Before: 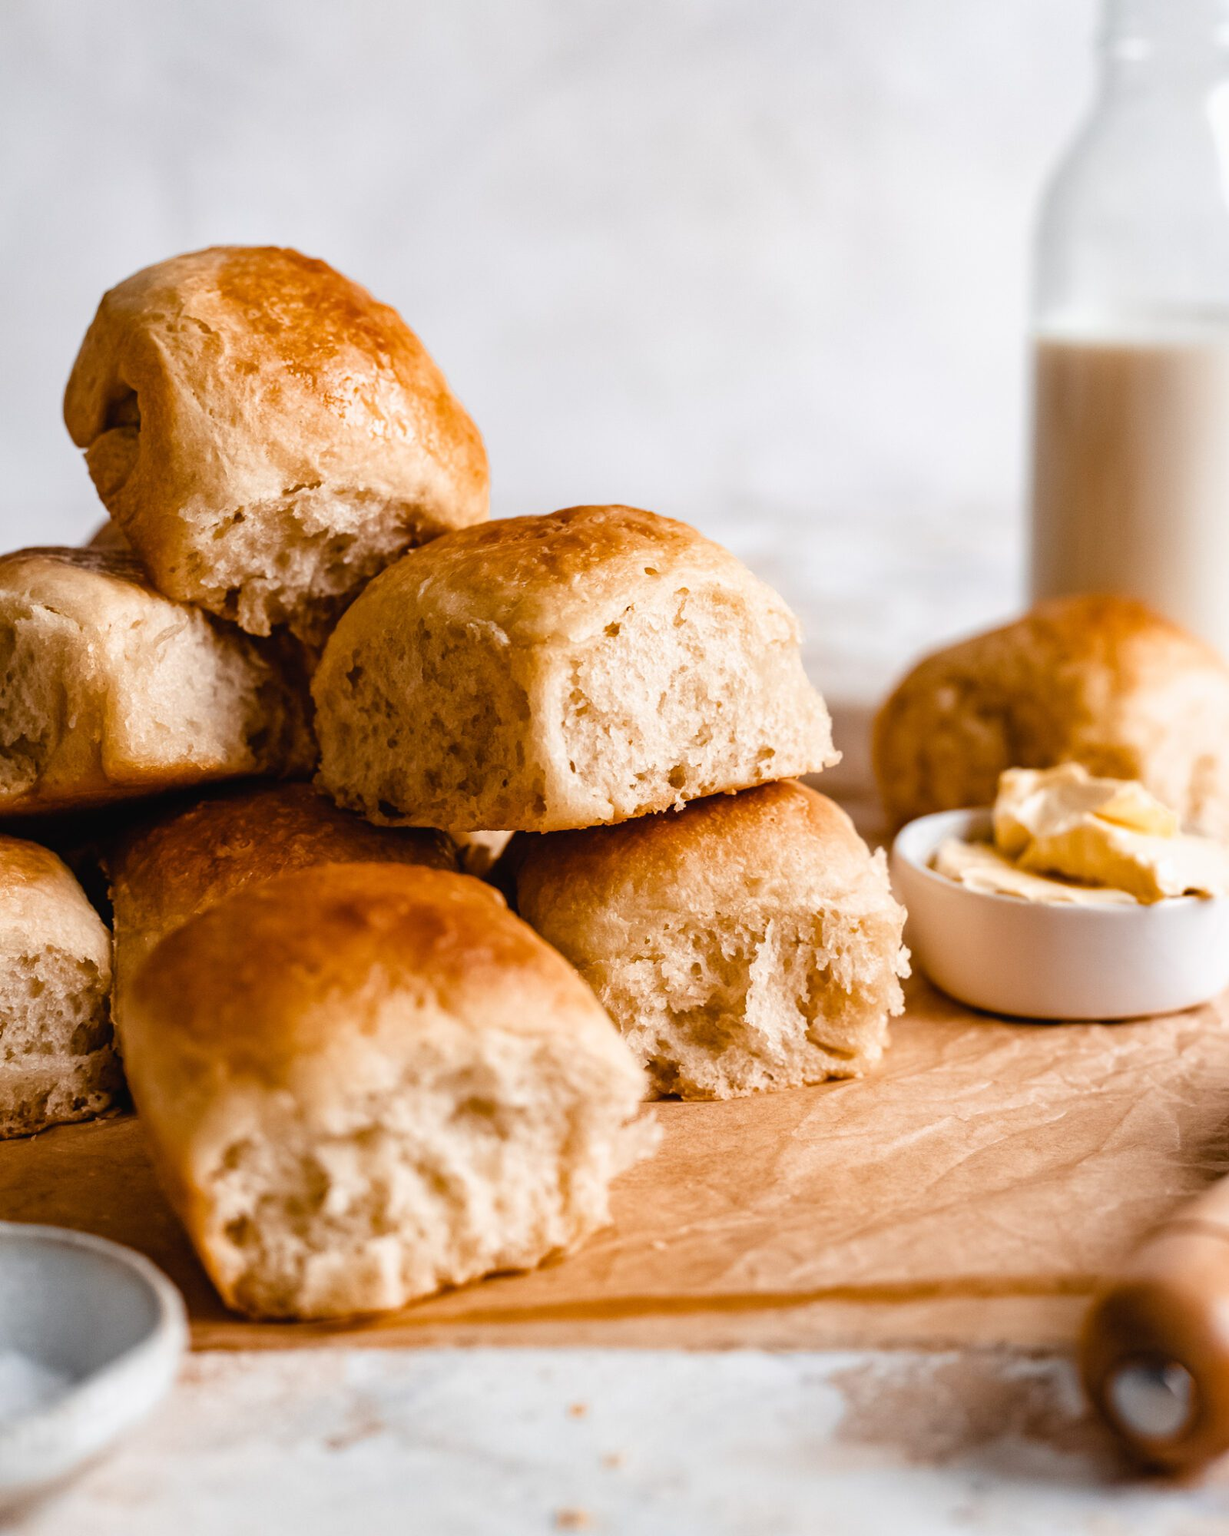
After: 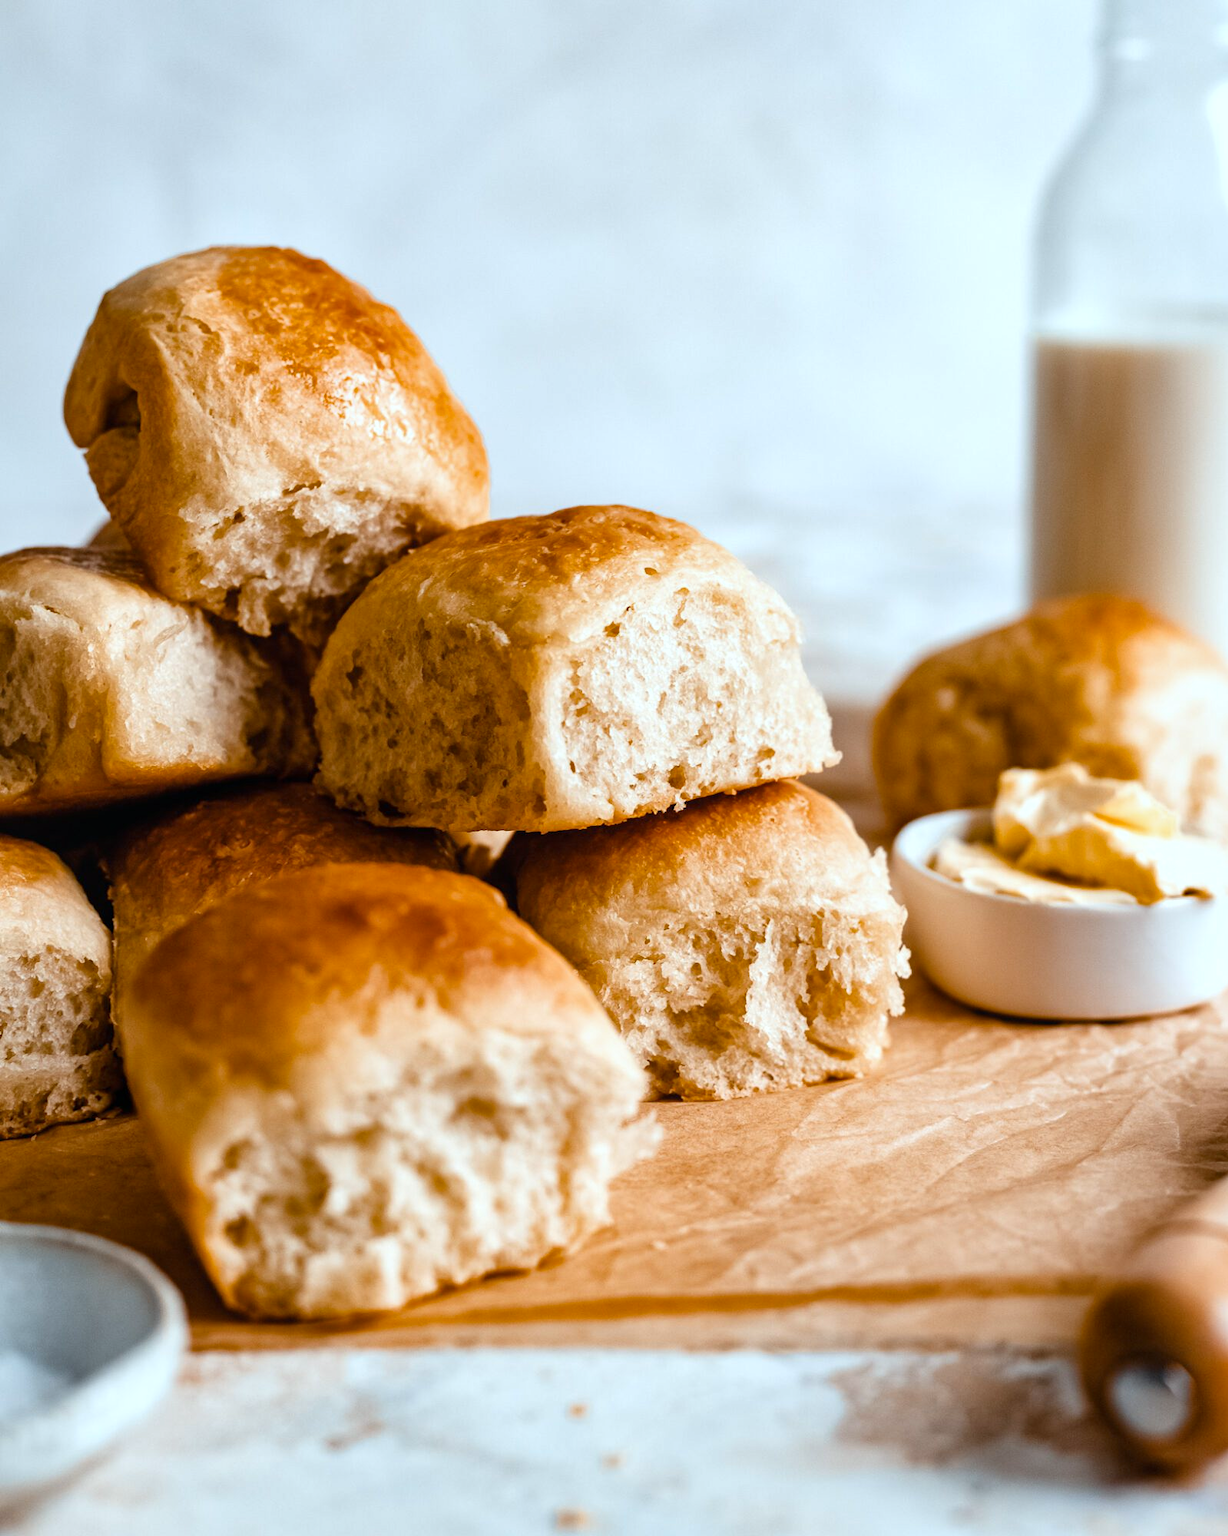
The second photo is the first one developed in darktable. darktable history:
color calibration: output R [1.063, -0.012, -0.003, 0], output G [0, 1.022, 0.021, 0], output B [-0.079, 0.047, 1, 0], illuminant F (fluorescent), F source F9 (Cool White Deluxe 4150 K) – high CRI, x 0.374, y 0.373, temperature 4162.33 K
local contrast: mode bilateral grid, contrast 20, coarseness 51, detail 119%, midtone range 0.2
